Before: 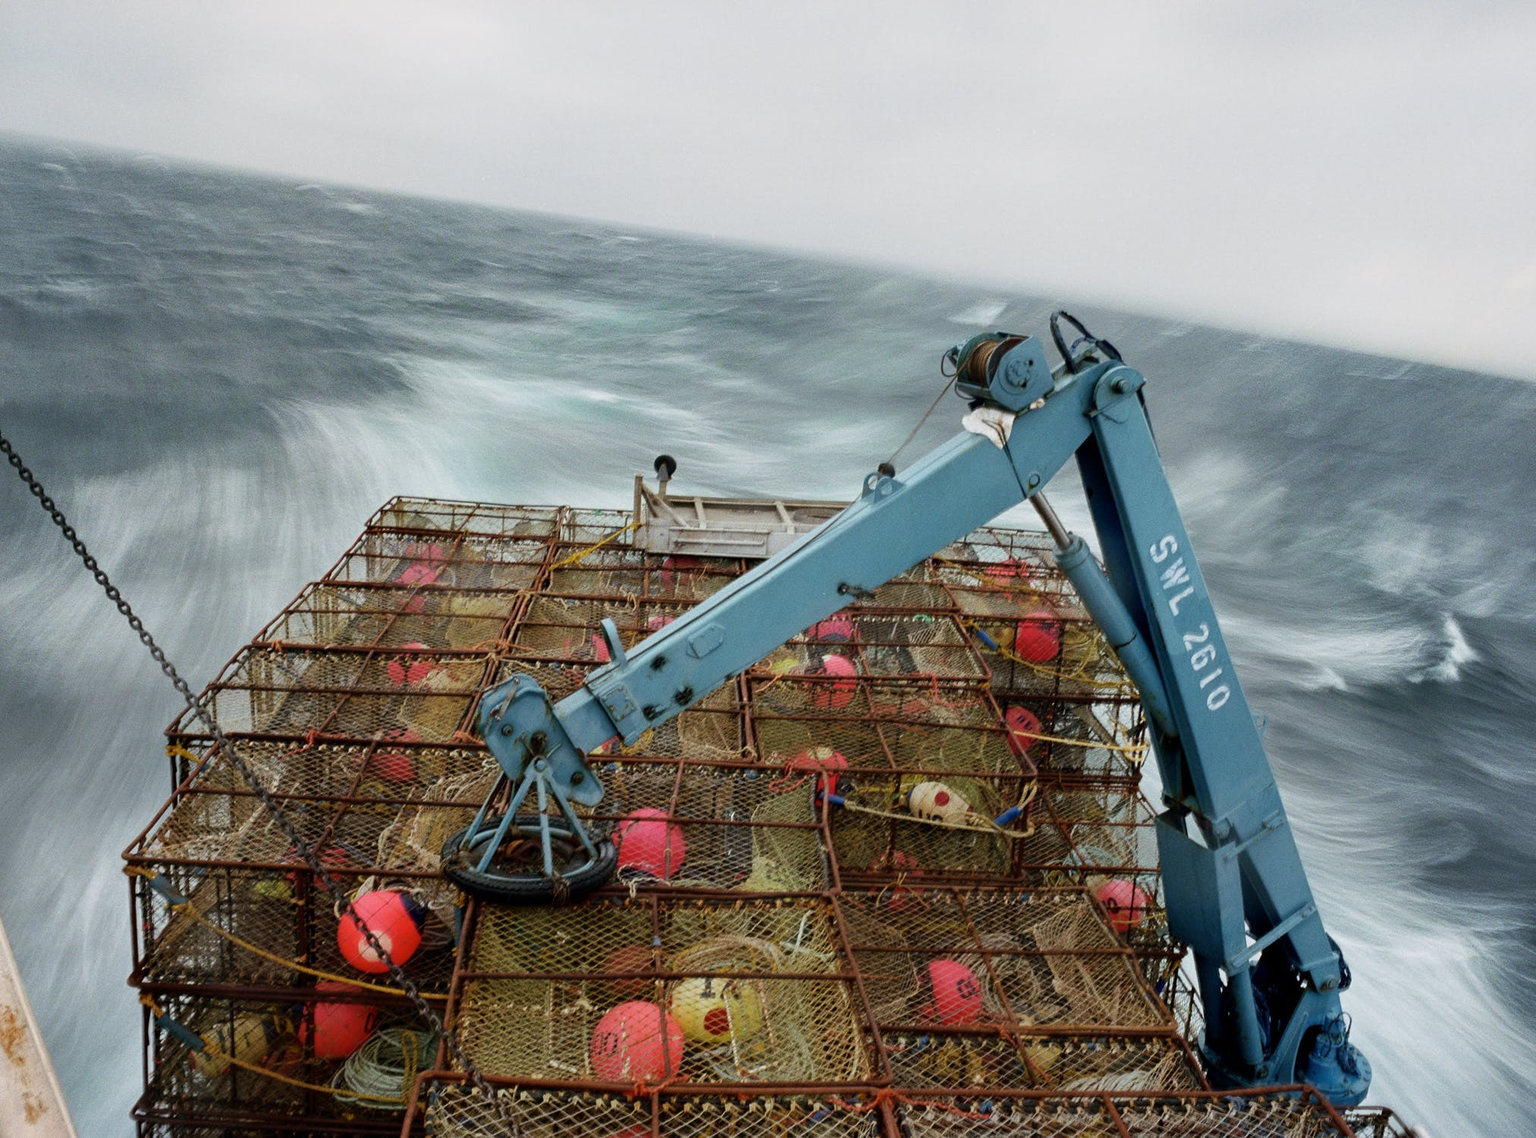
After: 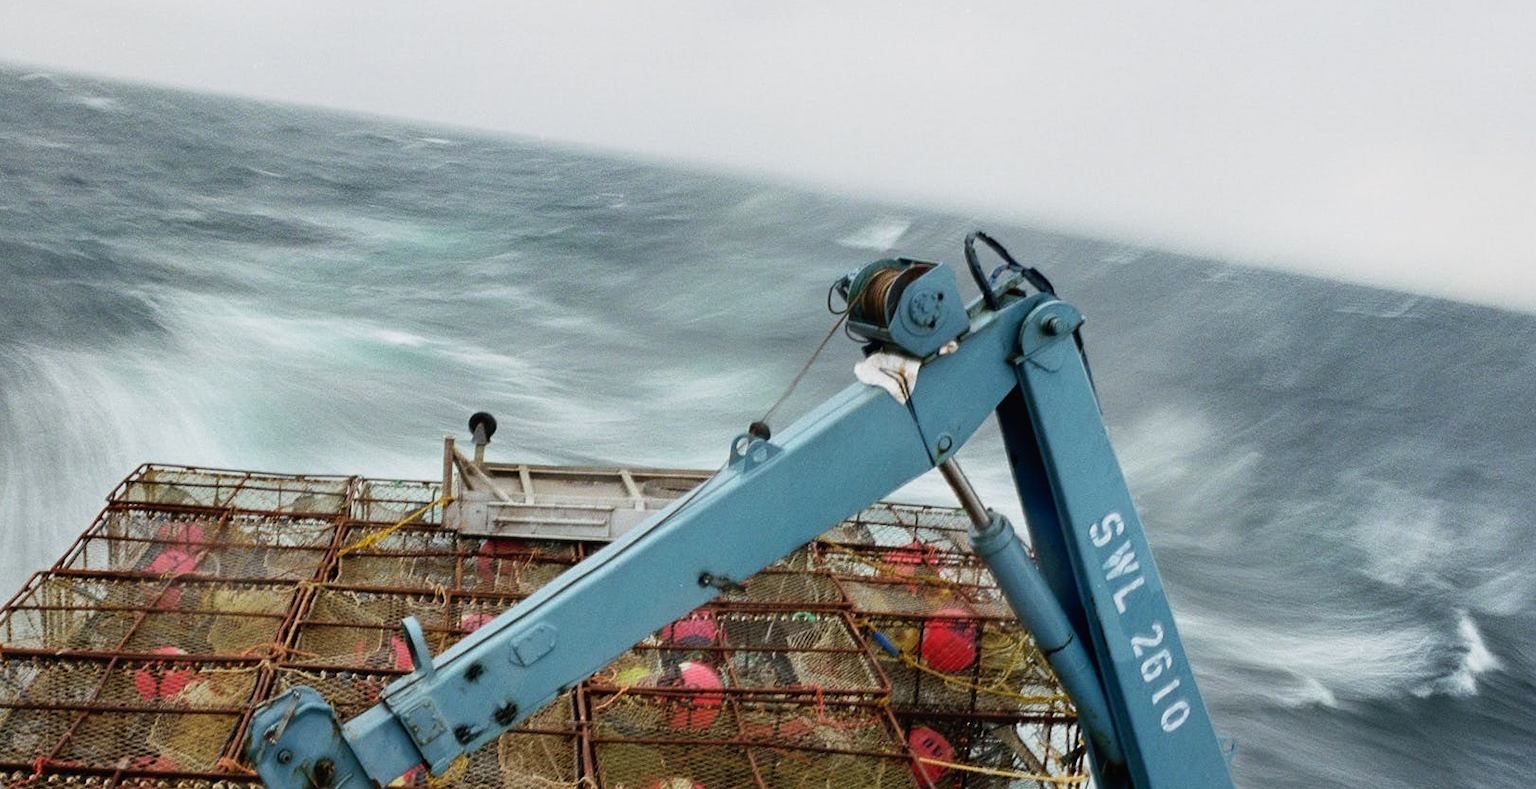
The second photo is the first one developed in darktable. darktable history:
tone equalizer: edges refinement/feathering 500, mask exposure compensation -1.57 EV, preserve details no
tone curve: curves: ch0 [(0, 0.012) (0.056, 0.046) (0.218, 0.213) (0.606, 0.62) (0.82, 0.846) (1, 1)]; ch1 [(0, 0) (0.226, 0.261) (0.403, 0.437) (0.469, 0.472) (0.495, 0.499) (0.508, 0.503) (0.545, 0.555) (0.59, 0.598) (0.686, 0.728) (1, 1)]; ch2 [(0, 0) (0.269, 0.299) (0.459, 0.45) (0.498, 0.499) (0.523, 0.512) (0.568, 0.558) (0.634, 0.617) (0.698, 0.677) (0.806, 0.769) (1, 1)], preserve colors none
crop: left 18.249%, top 11.127%, right 1.897%, bottom 33.421%
